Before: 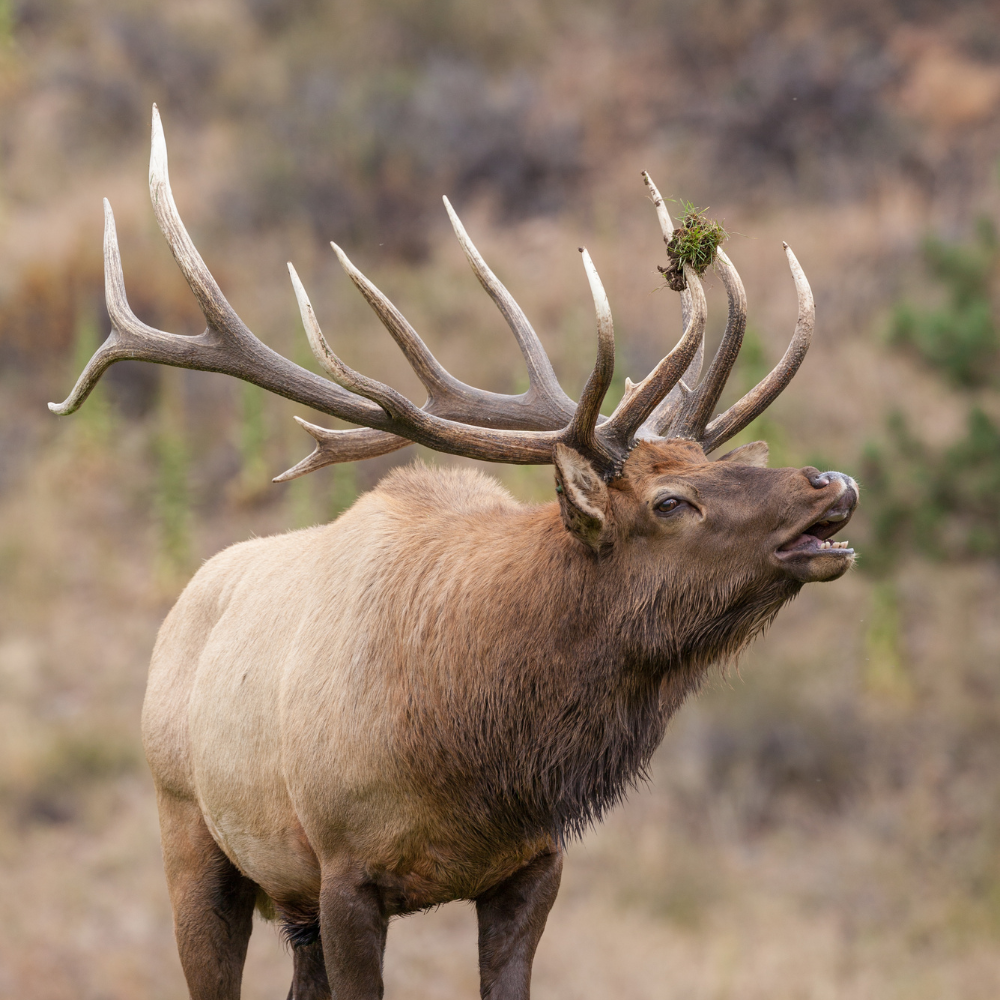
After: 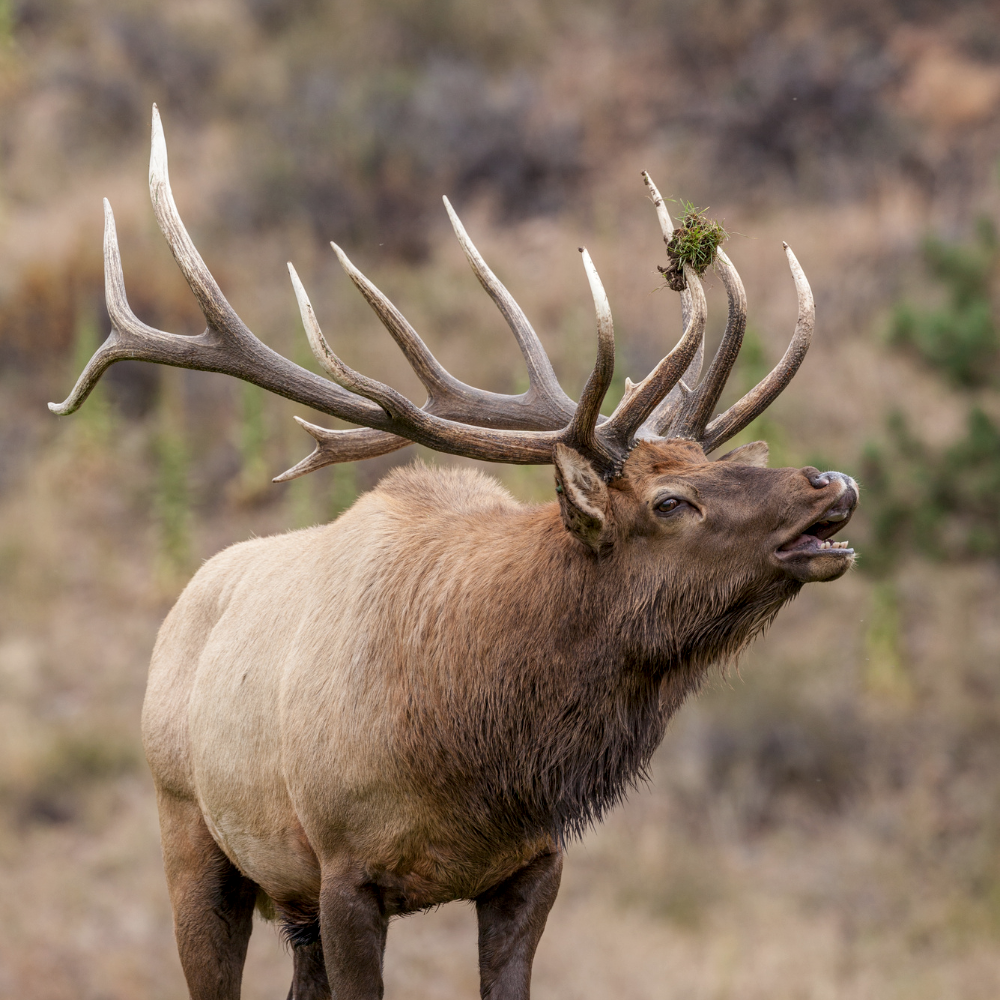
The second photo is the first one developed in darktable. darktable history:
exposure: exposure -0.177 EV, compensate highlight preservation false
local contrast: on, module defaults
